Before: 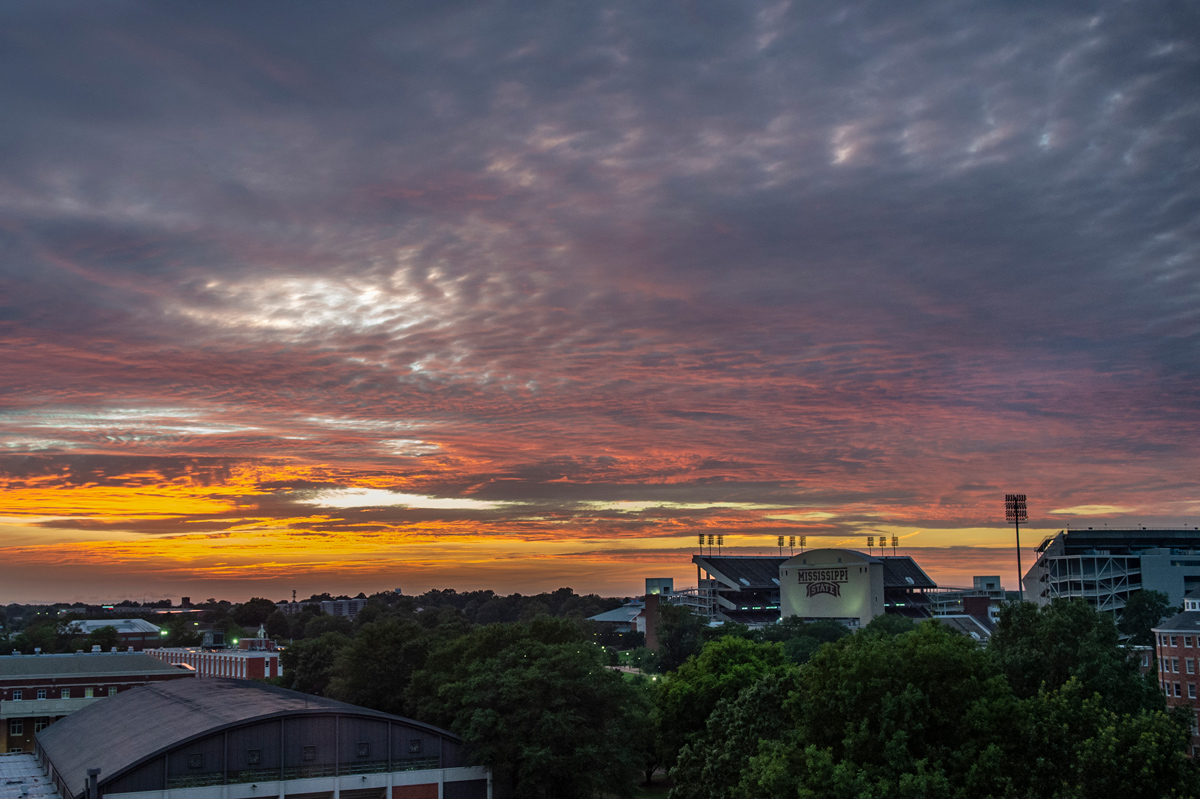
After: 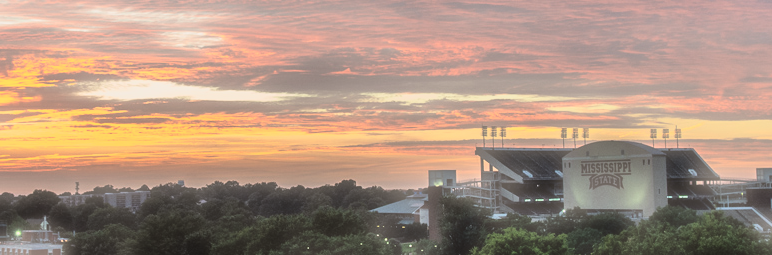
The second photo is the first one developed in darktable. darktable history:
crop: left 18.091%, top 51.13%, right 17.525%, bottom 16.85%
haze removal: strength -0.9, distance 0.225, compatibility mode true, adaptive false
tone equalizer: on, module defaults
tone curve: curves: ch0 [(0, 0) (0.003, 0.003) (0.011, 0.01) (0.025, 0.023) (0.044, 0.041) (0.069, 0.064) (0.1, 0.094) (0.136, 0.143) (0.177, 0.205) (0.224, 0.281) (0.277, 0.367) (0.335, 0.457) (0.399, 0.542) (0.468, 0.629) (0.543, 0.711) (0.623, 0.788) (0.709, 0.863) (0.801, 0.912) (0.898, 0.955) (1, 1)], color space Lab, independent channels, preserve colors none
